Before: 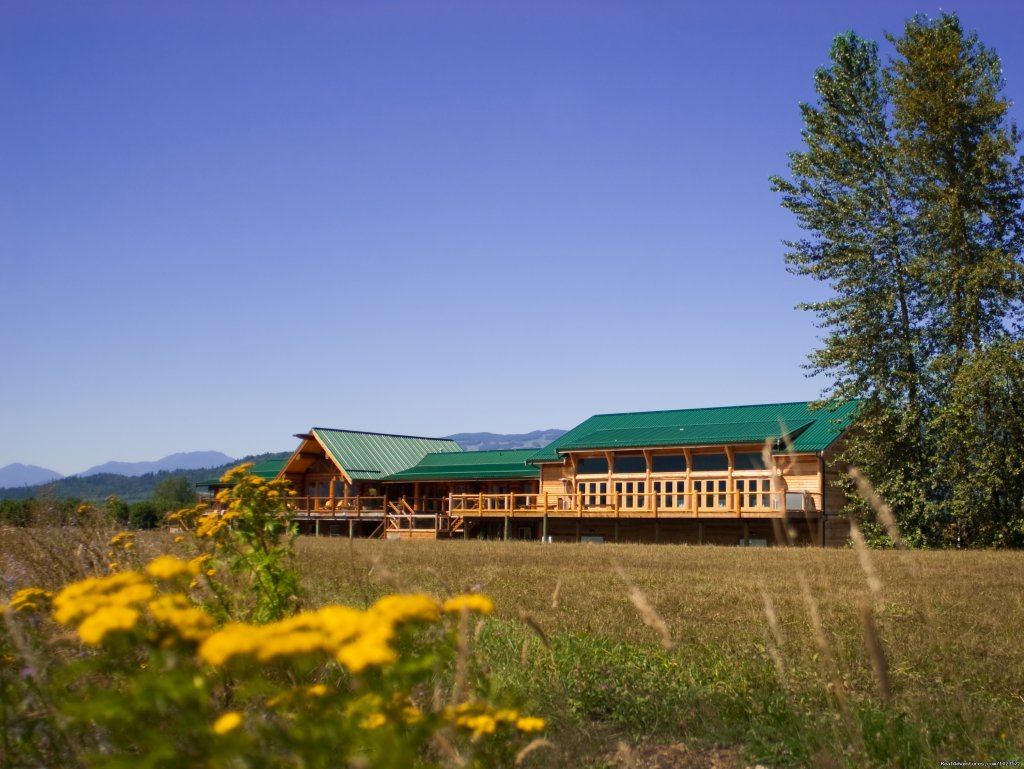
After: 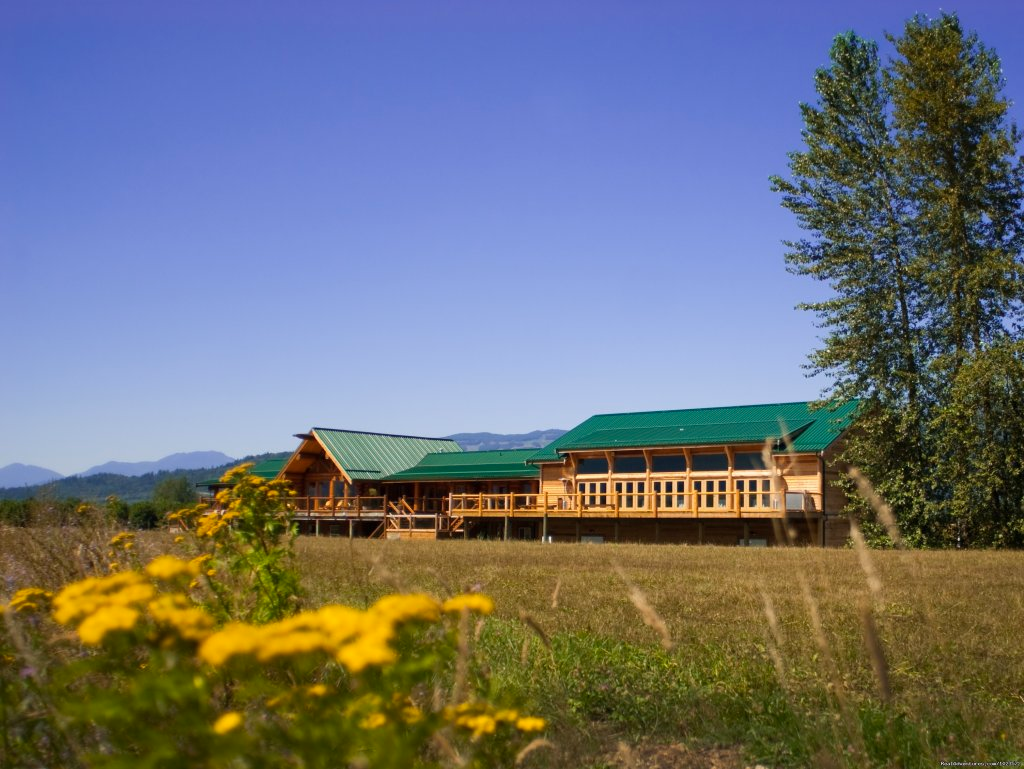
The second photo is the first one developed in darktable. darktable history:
color balance rgb: perceptual saturation grading › global saturation 0.052%, global vibrance 20%
